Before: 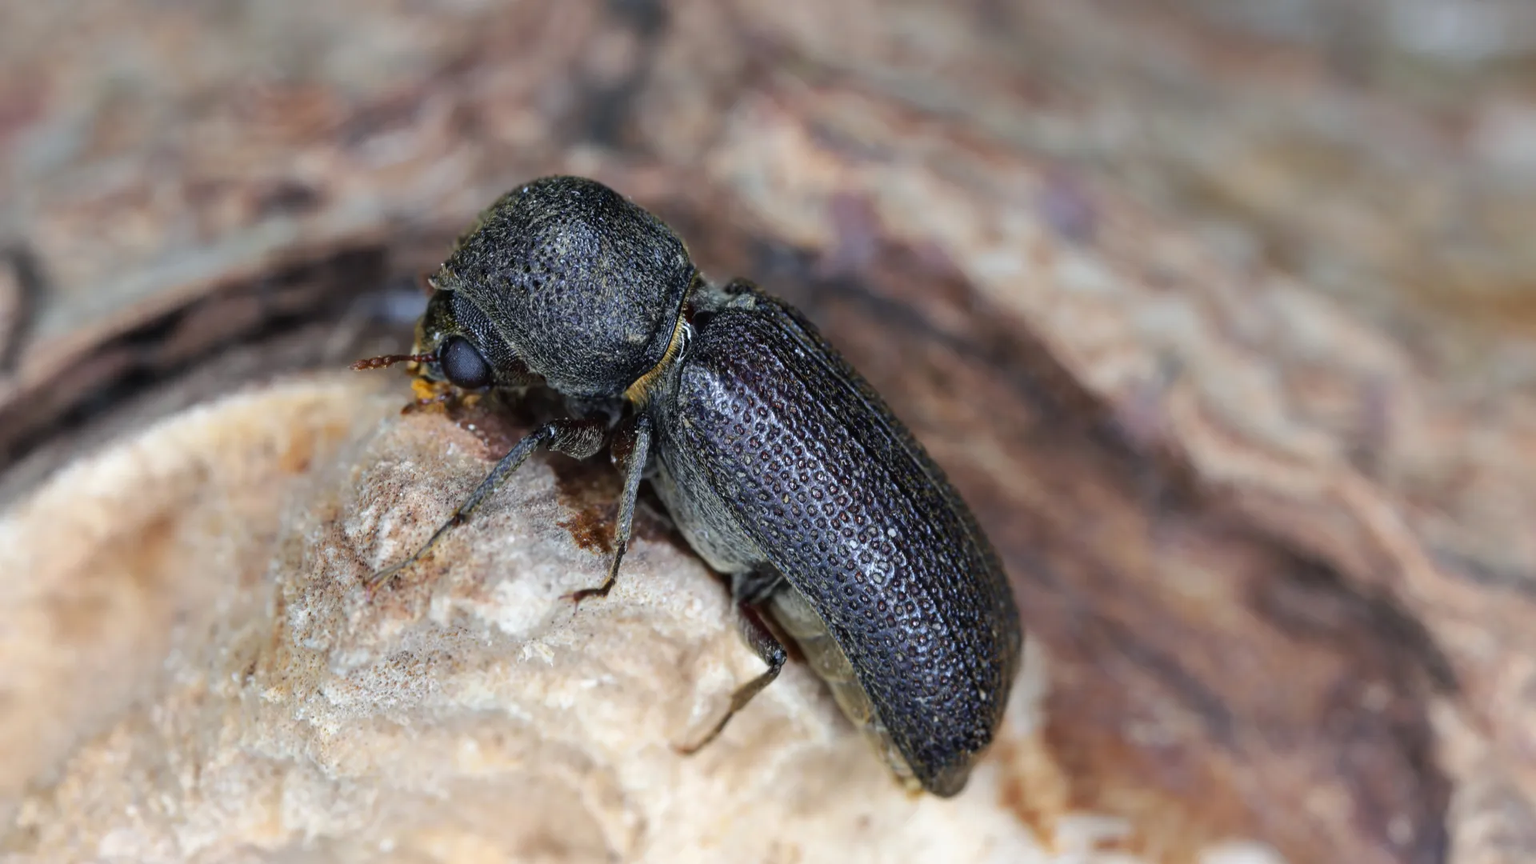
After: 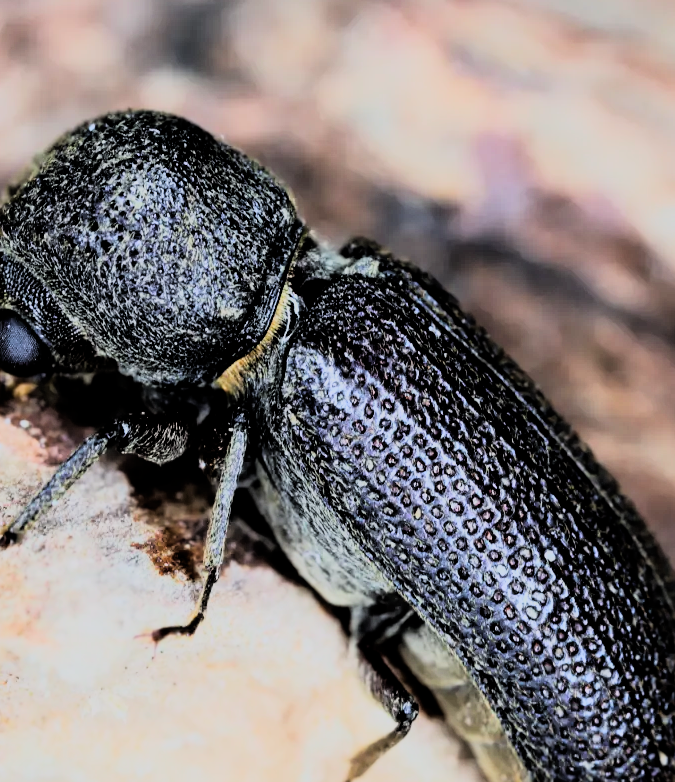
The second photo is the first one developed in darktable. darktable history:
rgb curve: curves: ch0 [(0, 0) (0.21, 0.15) (0.24, 0.21) (0.5, 0.75) (0.75, 0.96) (0.89, 0.99) (1, 1)]; ch1 [(0, 0.02) (0.21, 0.13) (0.25, 0.2) (0.5, 0.67) (0.75, 0.9) (0.89, 0.97) (1, 1)]; ch2 [(0, 0.02) (0.21, 0.13) (0.25, 0.2) (0.5, 0.67) (0.75, 0.9) (0.89, 0.97) (1, 1)], compensate middle gray true
crop and rotate: left 29.476%, top 10.214%, right 35.32%, bottom 17.333%
filmic rgb: middle gray luminance 18.42%, black relative exposure -9 EV, white relative exposure 3.75 EV, threshold 6 EV, target black luminance 0%, hardness 4.85, latitude 67.35%, contrast 0.955, highlights saturation mix 20%, shadows ↔ highlights balance 21.36%, add noise in highlights 0, preserve chrominance luminance Y, color science v3 (2019), use custom middle-gray values true, iterations of high-quality reconstruction 0, contrast in highlights soft, enable highlight reconstruction true
